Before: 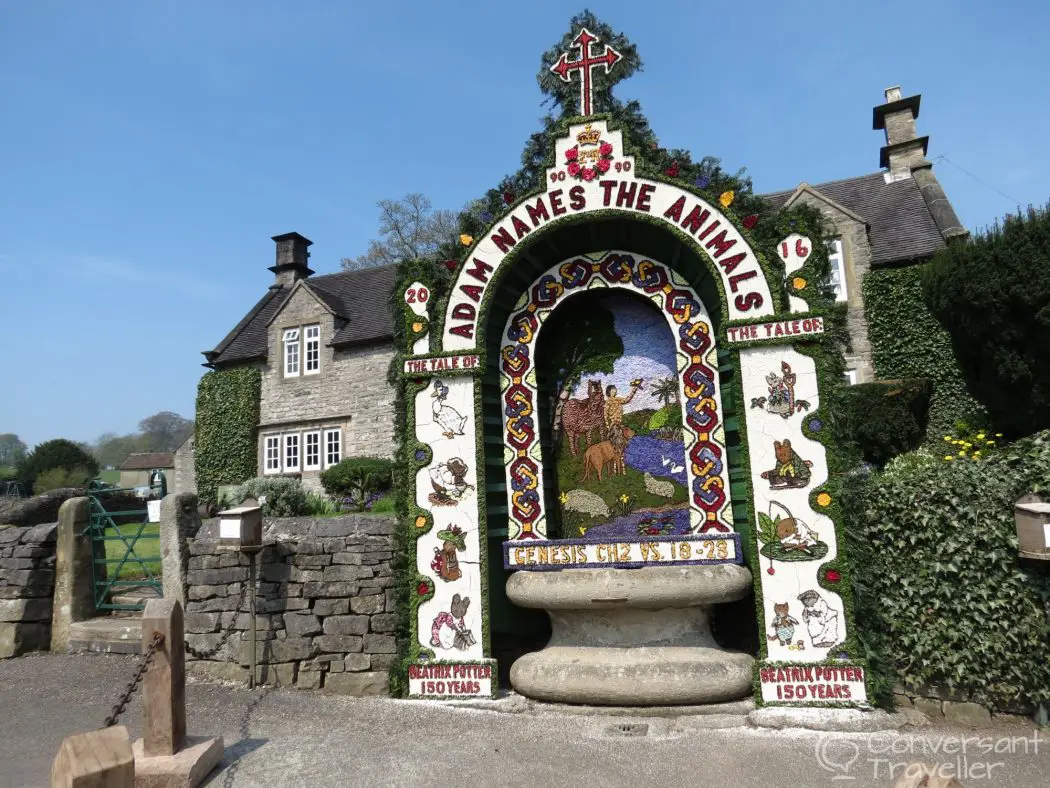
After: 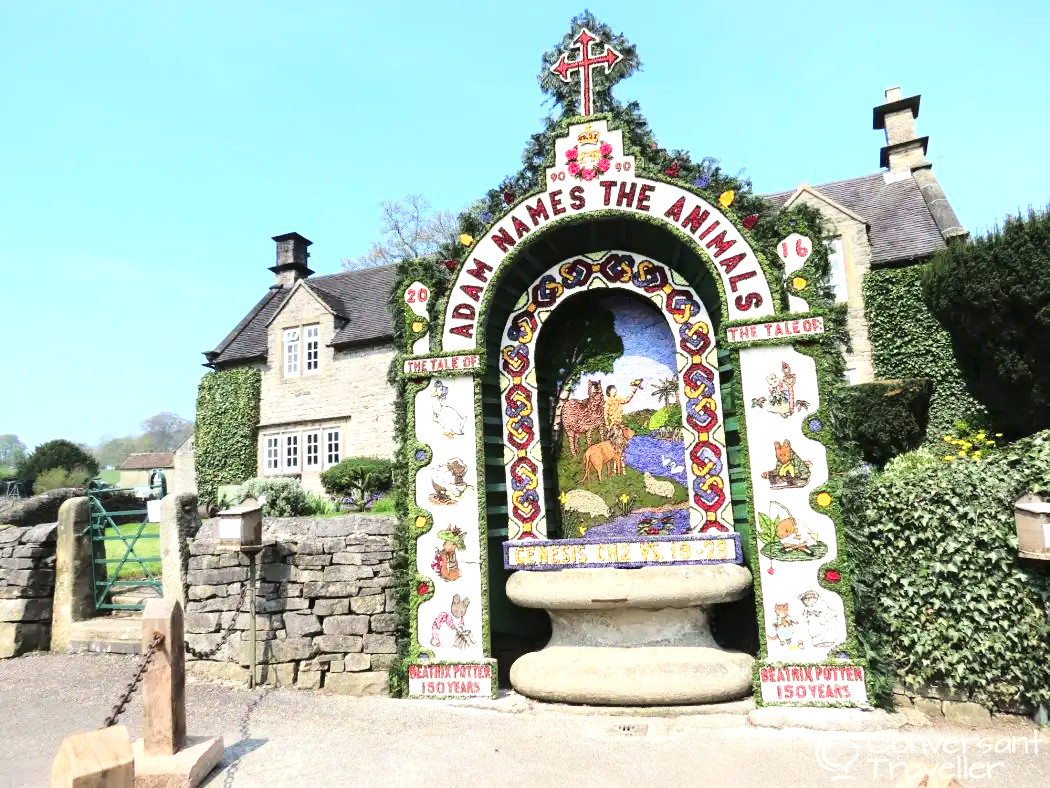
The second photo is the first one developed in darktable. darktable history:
base curve: curves: ch0 [(0, 0) (0.028, 0.03) (0.121, 0.232) (0.46, 0.748) (0.859, 0.968) (1, 1)]
exposure: black level correction 0, exposure 0.95 EV, compensate exposure bias true, compensate highlight preservation false
